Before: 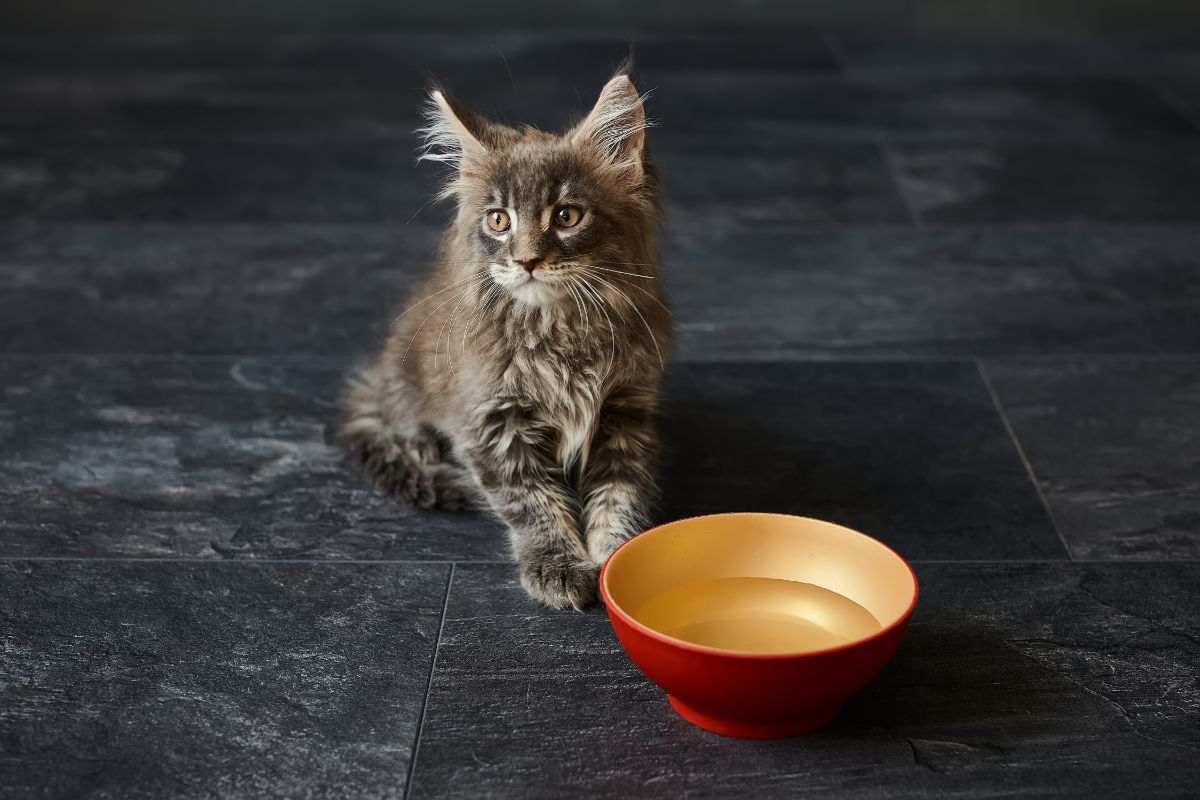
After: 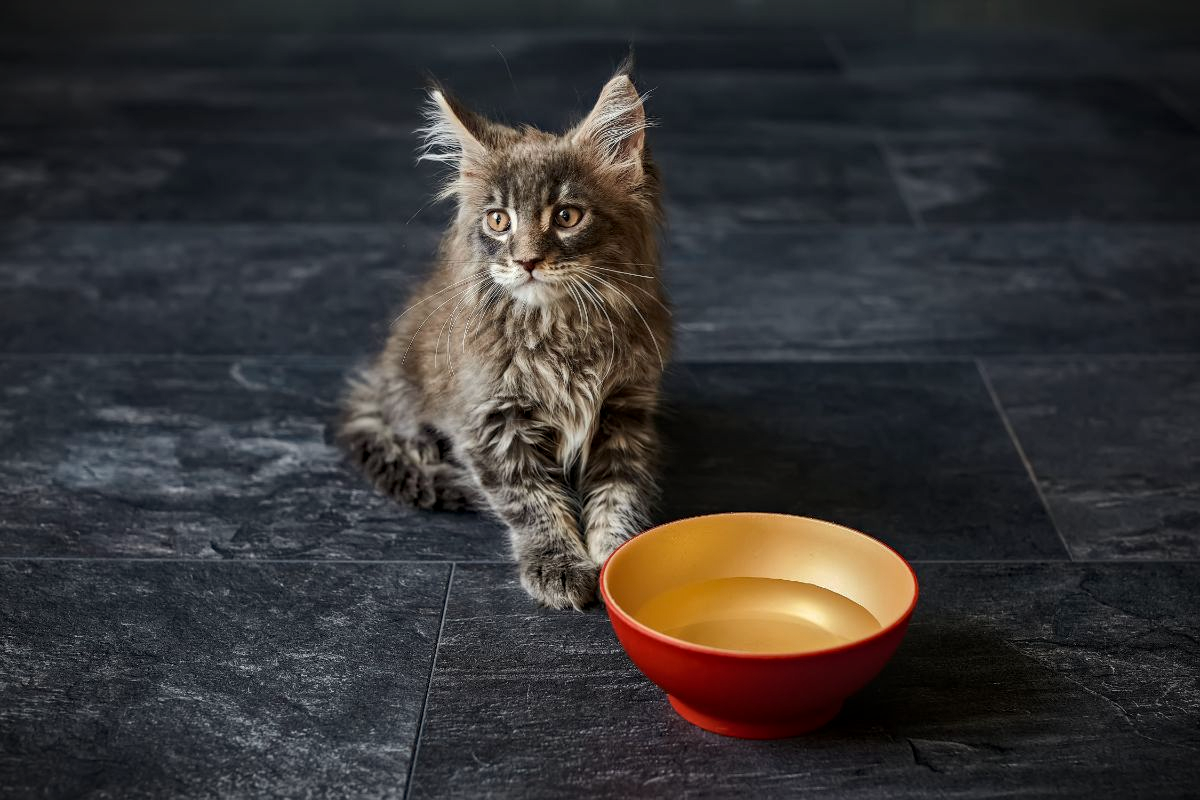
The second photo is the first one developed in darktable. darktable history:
haze removal: compatibility mode true, adaptive false
local contrast: on, module defaults
vignetting: fall-off start 88.85%, fall-off radius 43.48%, width/height ratio 1.169
